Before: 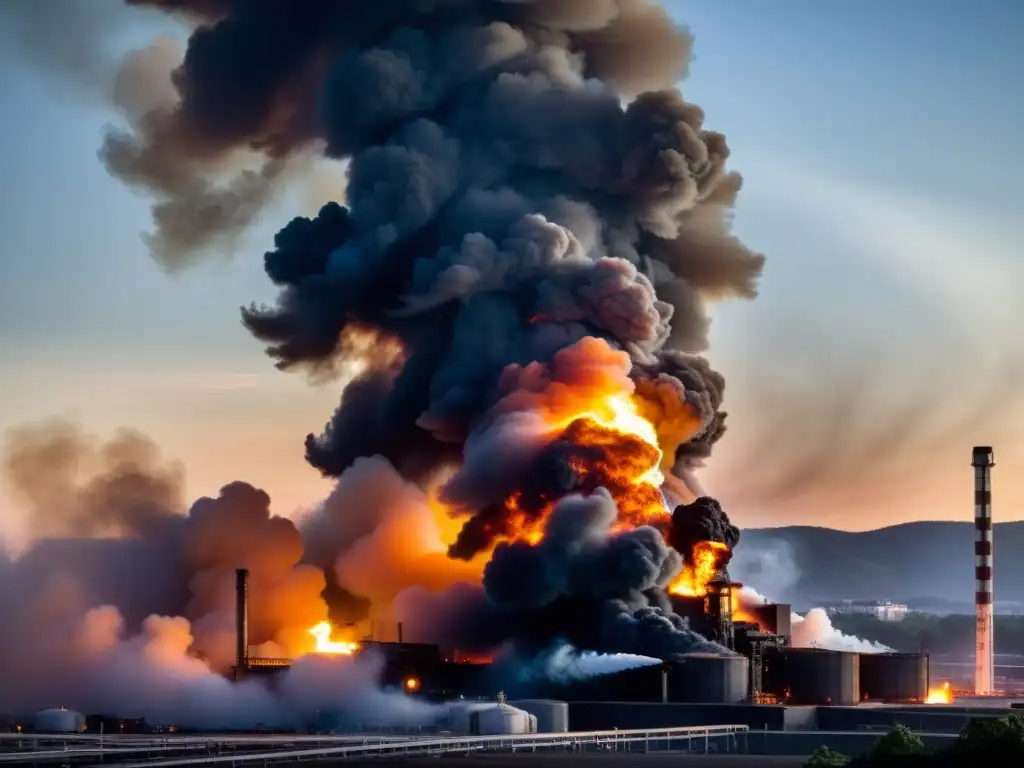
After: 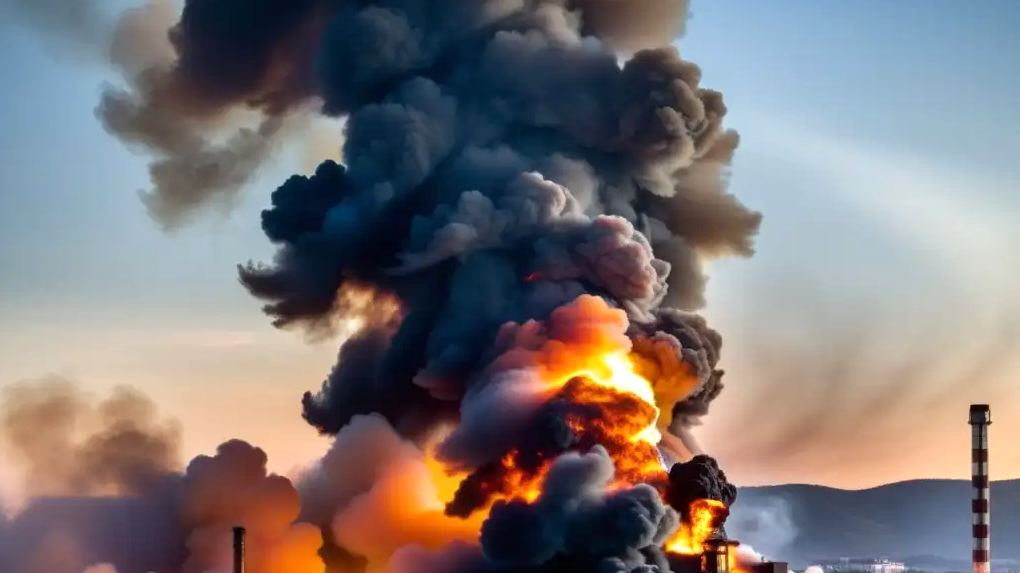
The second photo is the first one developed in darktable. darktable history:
crop: left 0.387%, top 5.469%, bottom 19.809%
exposure: exposure 0.2 EV, compensate highlight preservation false
